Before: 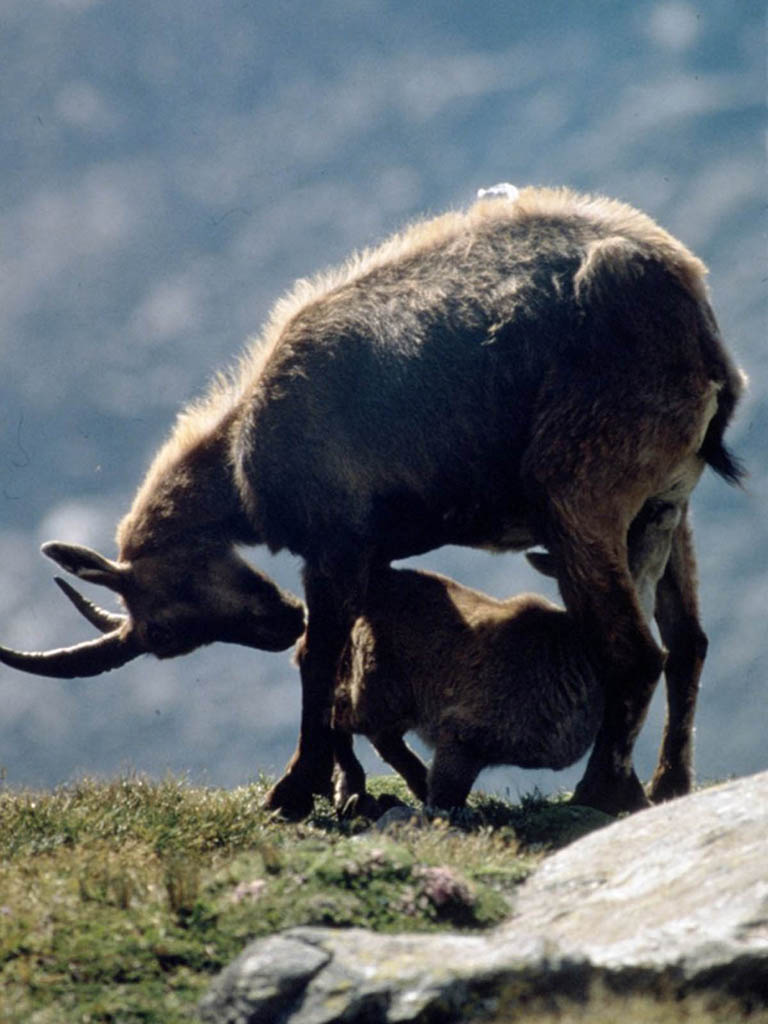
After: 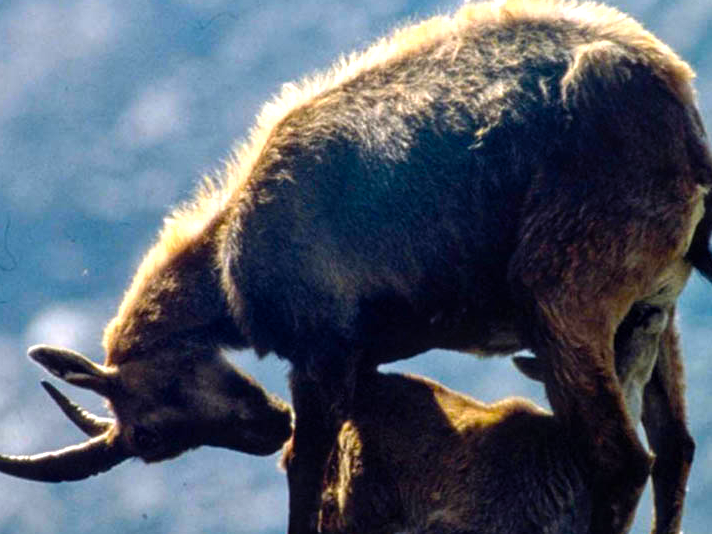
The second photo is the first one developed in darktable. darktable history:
color balance rgb: linear chroma grading › global chroma 15%, perceptual saturation grading › global saturation 30%
crop: left 1.744%, top 19.225%, right 5.069%, bottom 28.357%
local contrast: on, module defaults
color balance: contrast 6.48%, output saturation 113.3%
exposure: black level correction 0, exposure 0.4 EV, compensate exposure bias true, compensate highlight preservation false
